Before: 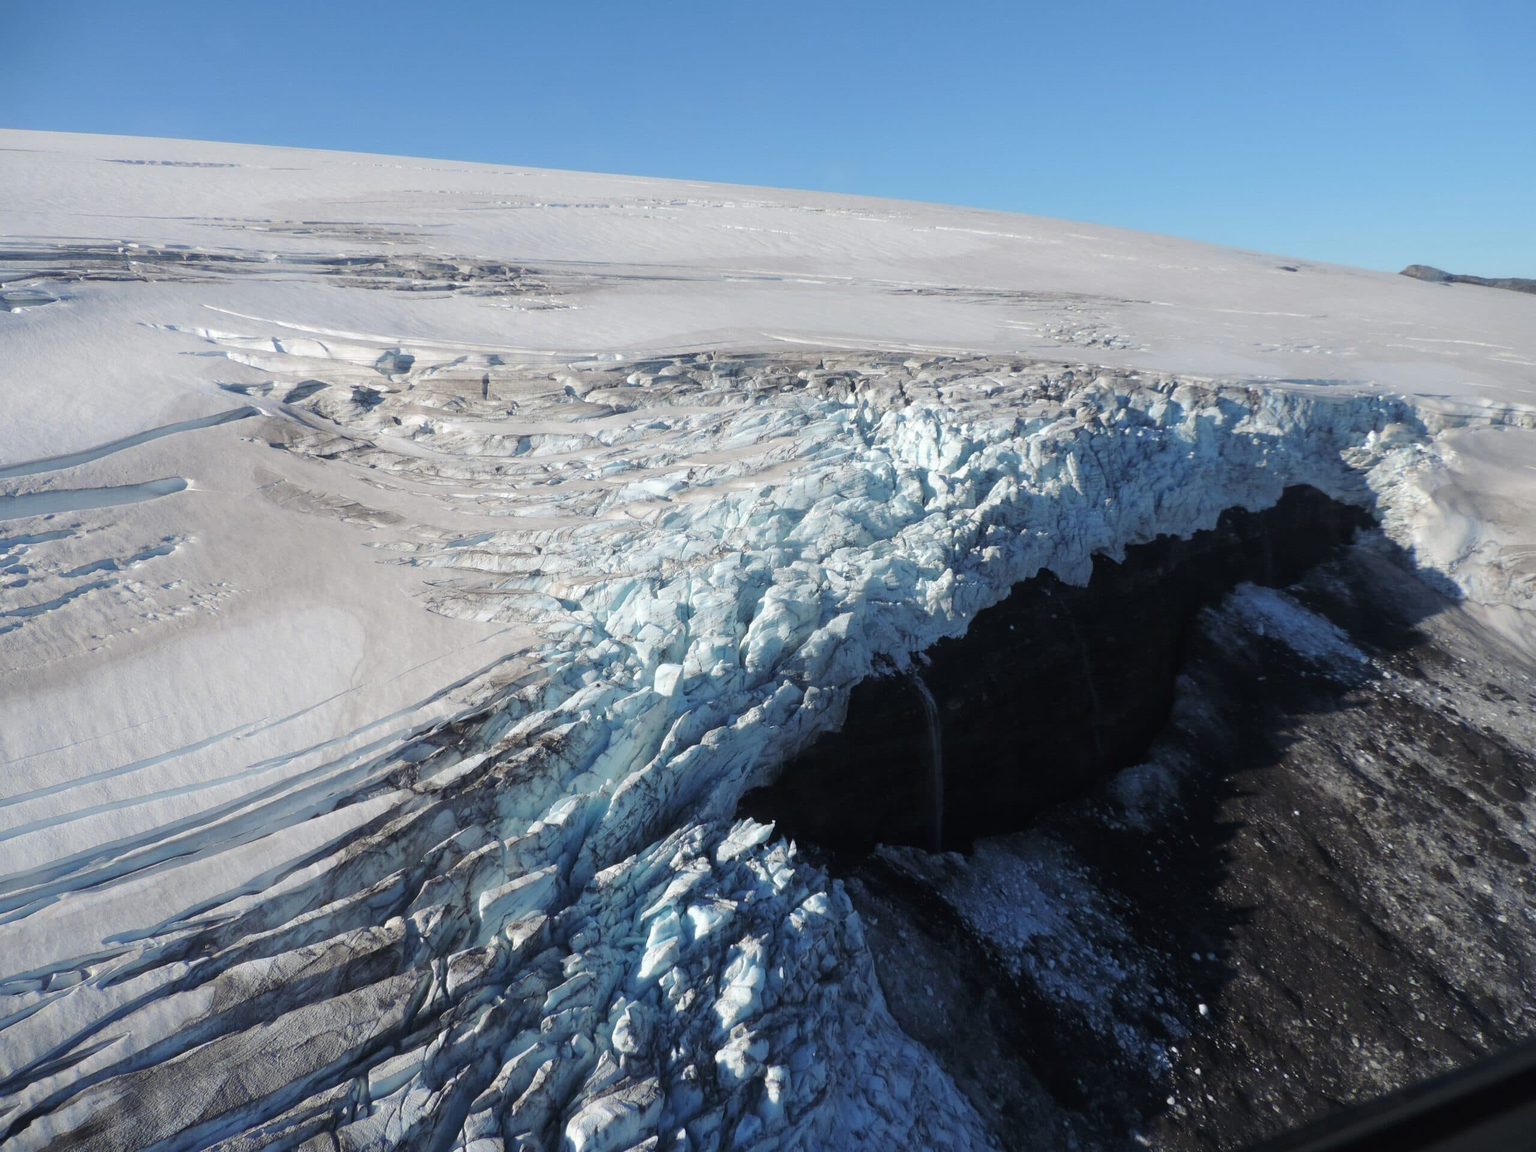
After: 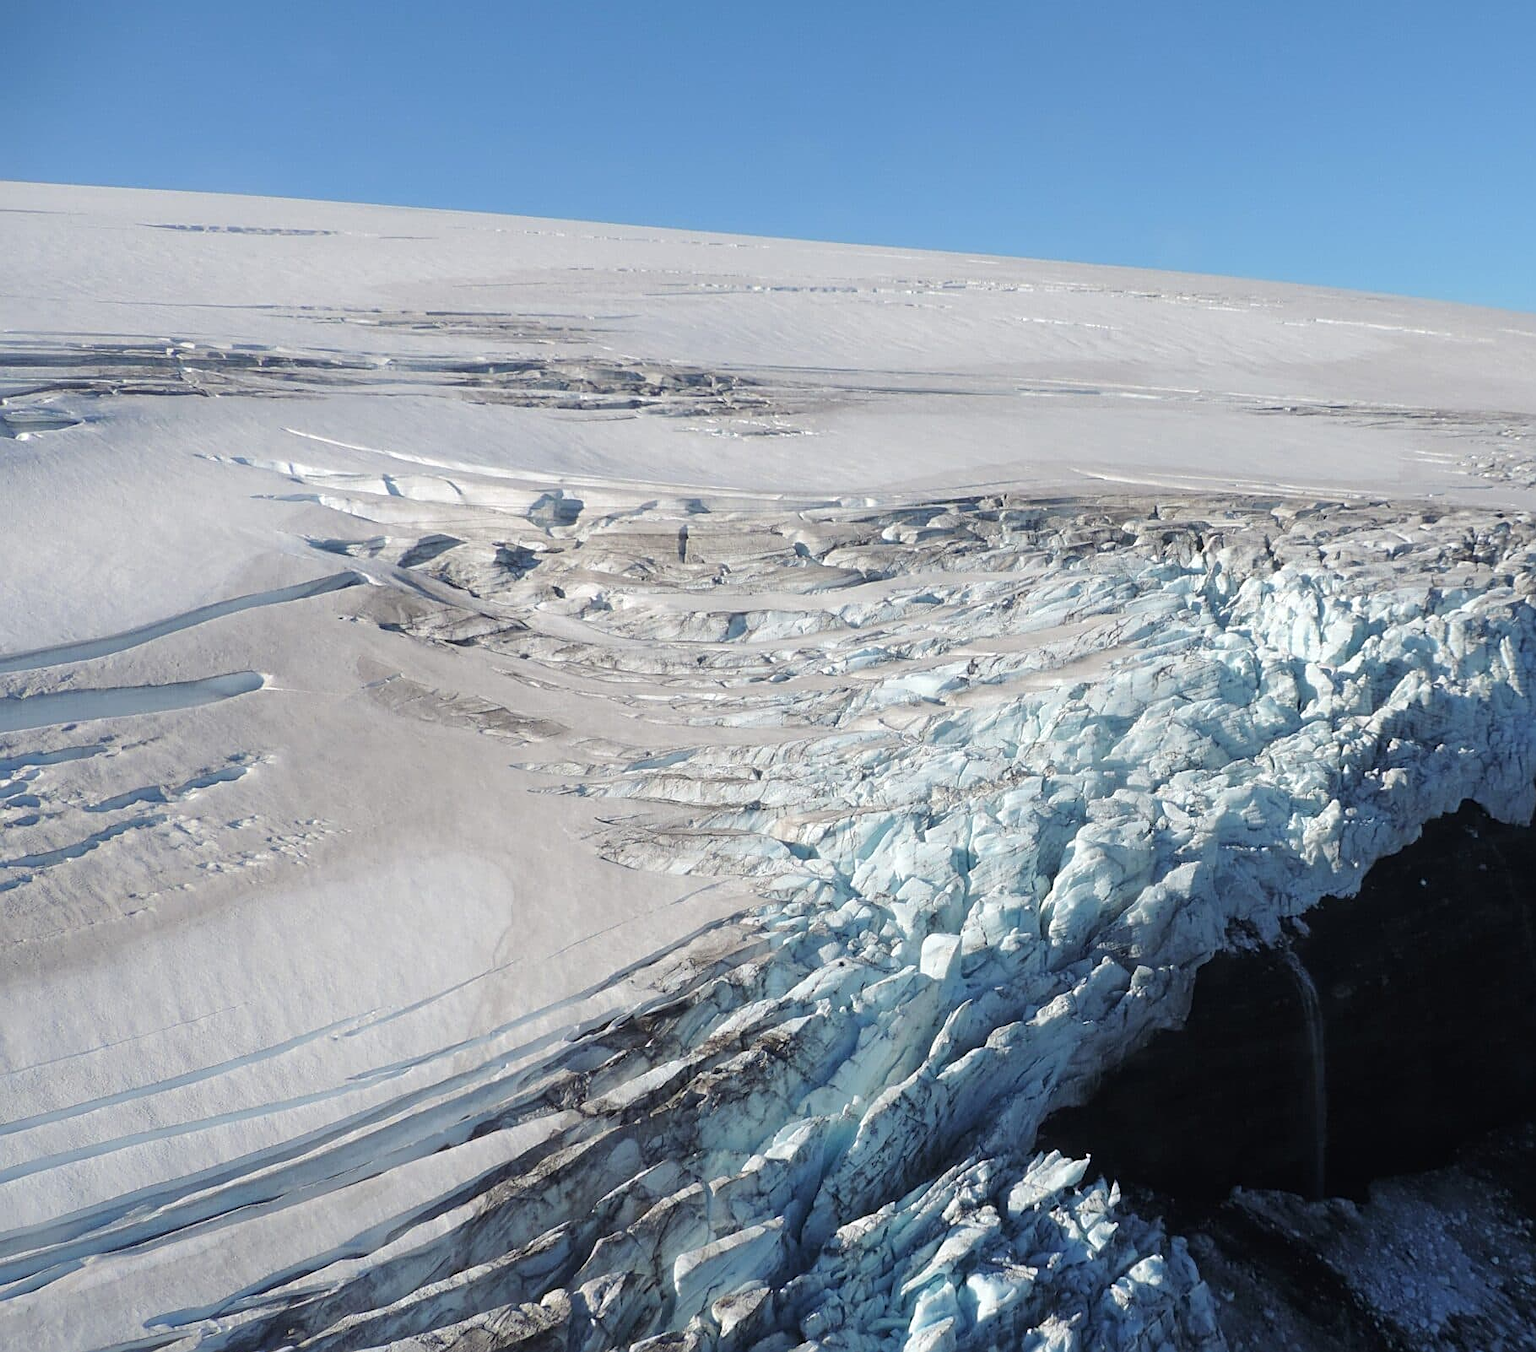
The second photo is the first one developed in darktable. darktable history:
sharpen: on, module defaults
crop: right 28.879%, bottom 16.52%
